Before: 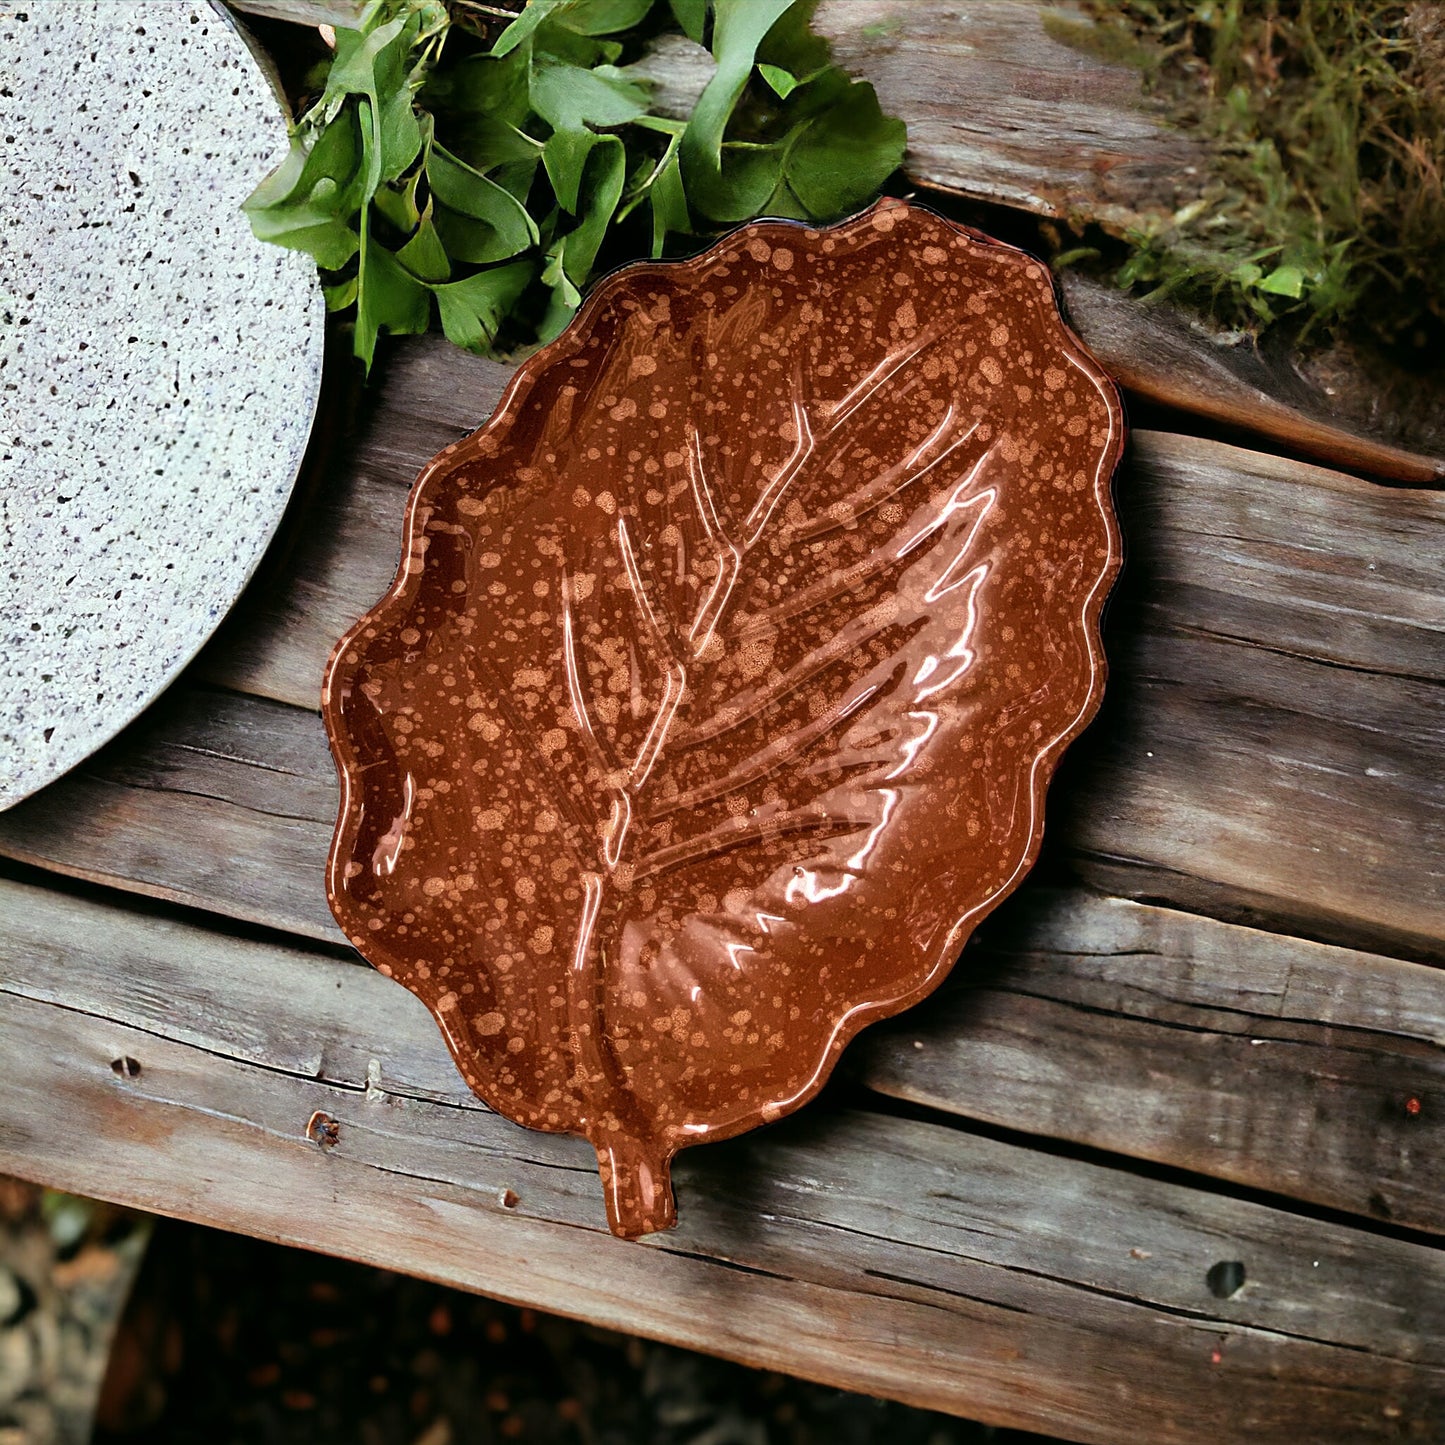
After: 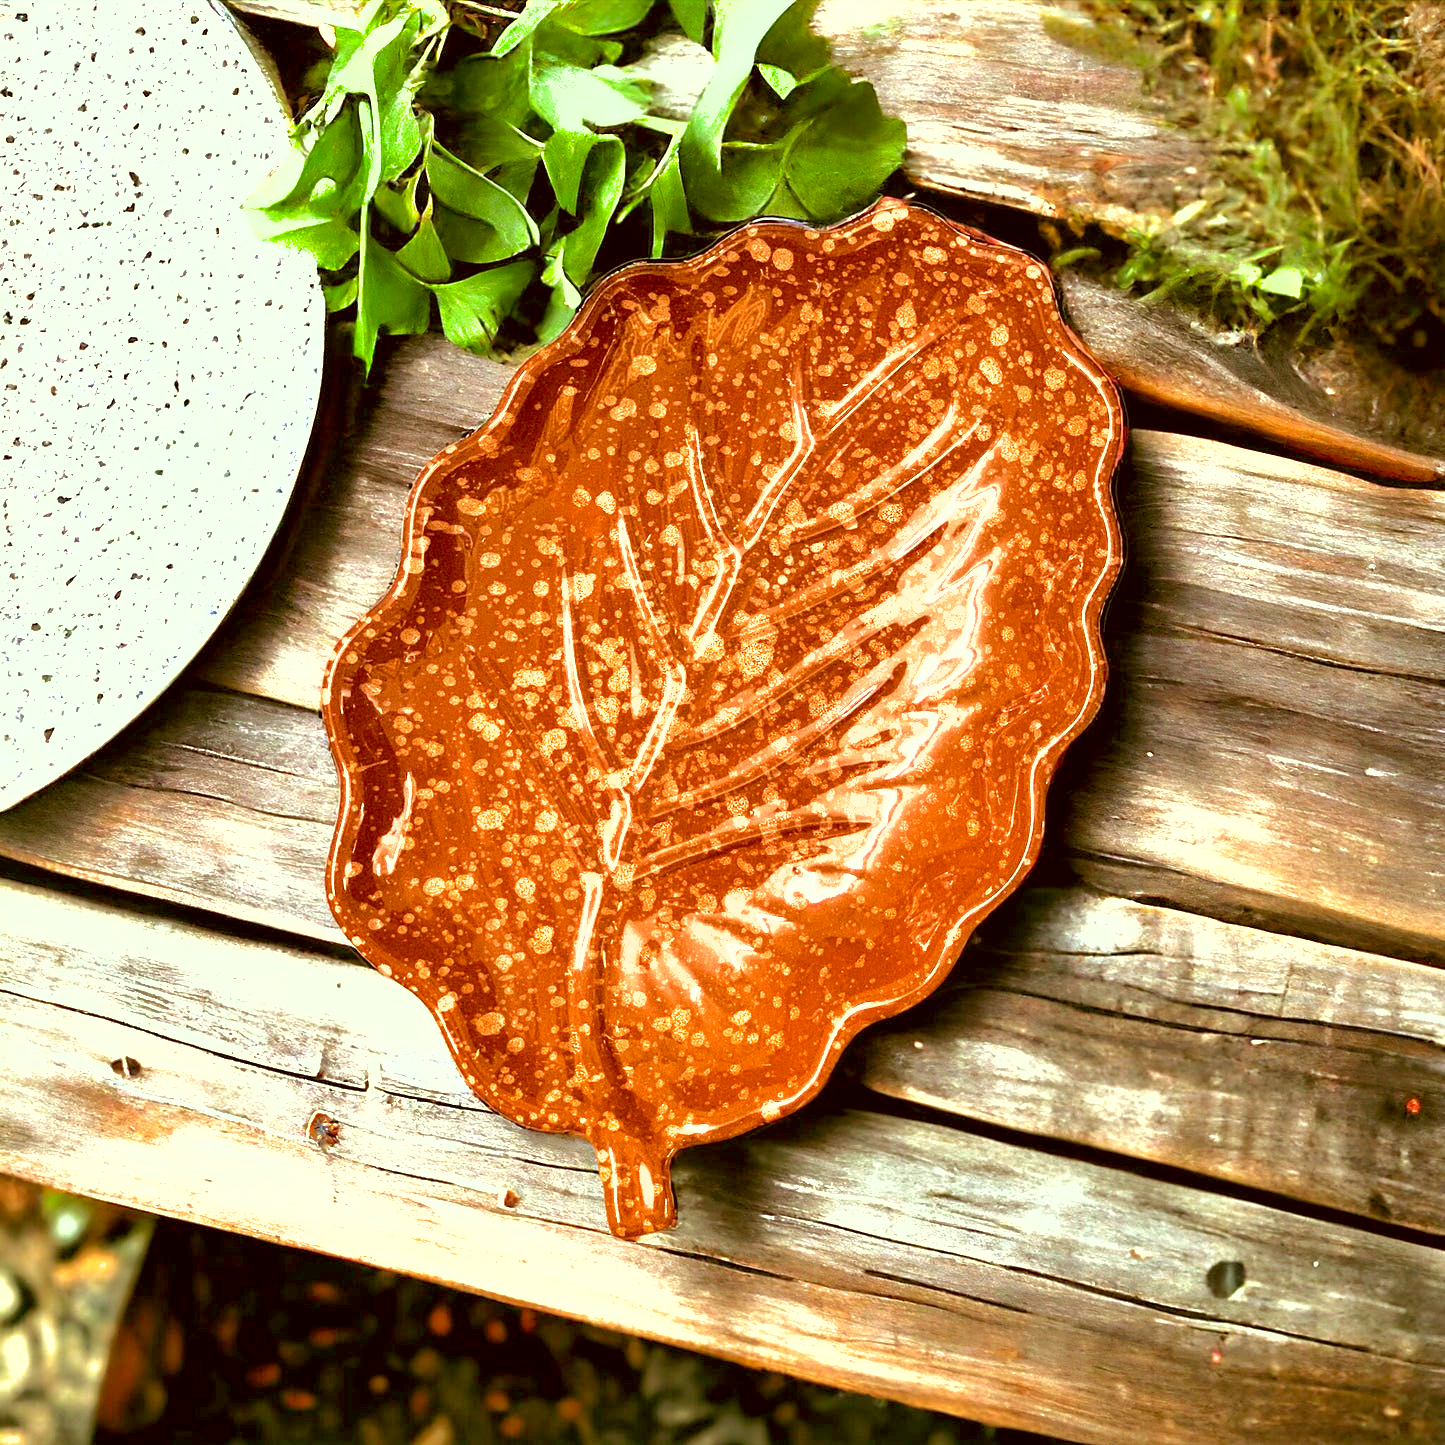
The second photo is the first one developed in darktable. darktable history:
shadows and highlights: on, module defaults
exposure: black level correction 0.001, exposure 1.84 EV, compensate highlight preservation false
color correction: highlights a* -5.94, highlights b* 9.48, shadows a* 10.12, shadows b* 23.94
